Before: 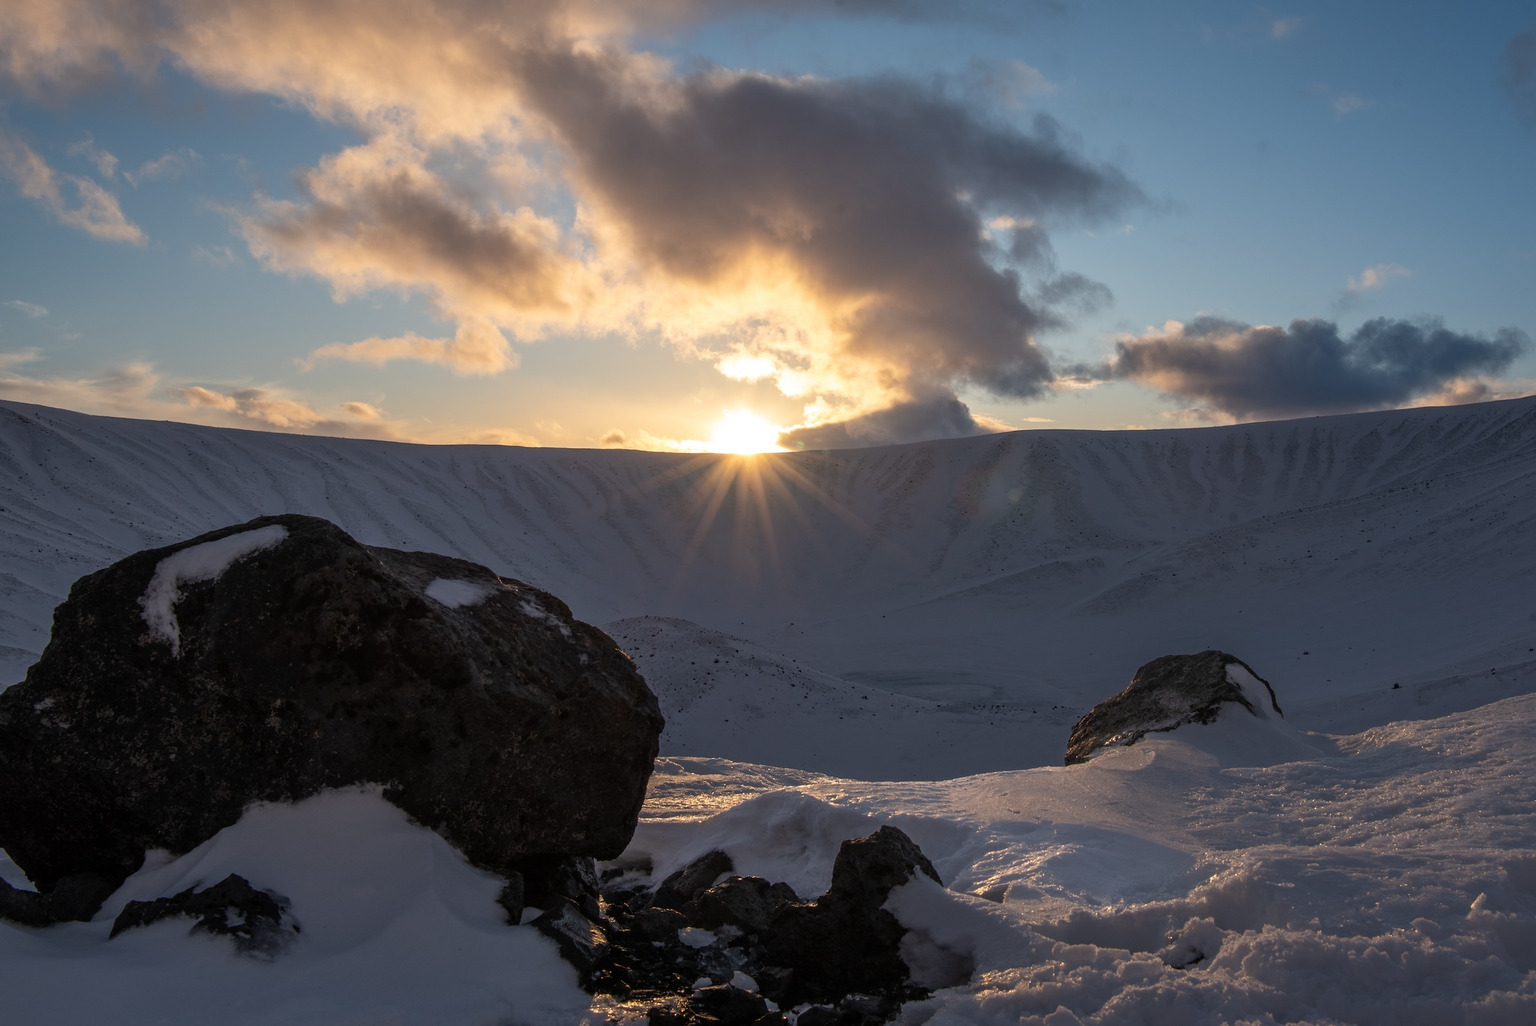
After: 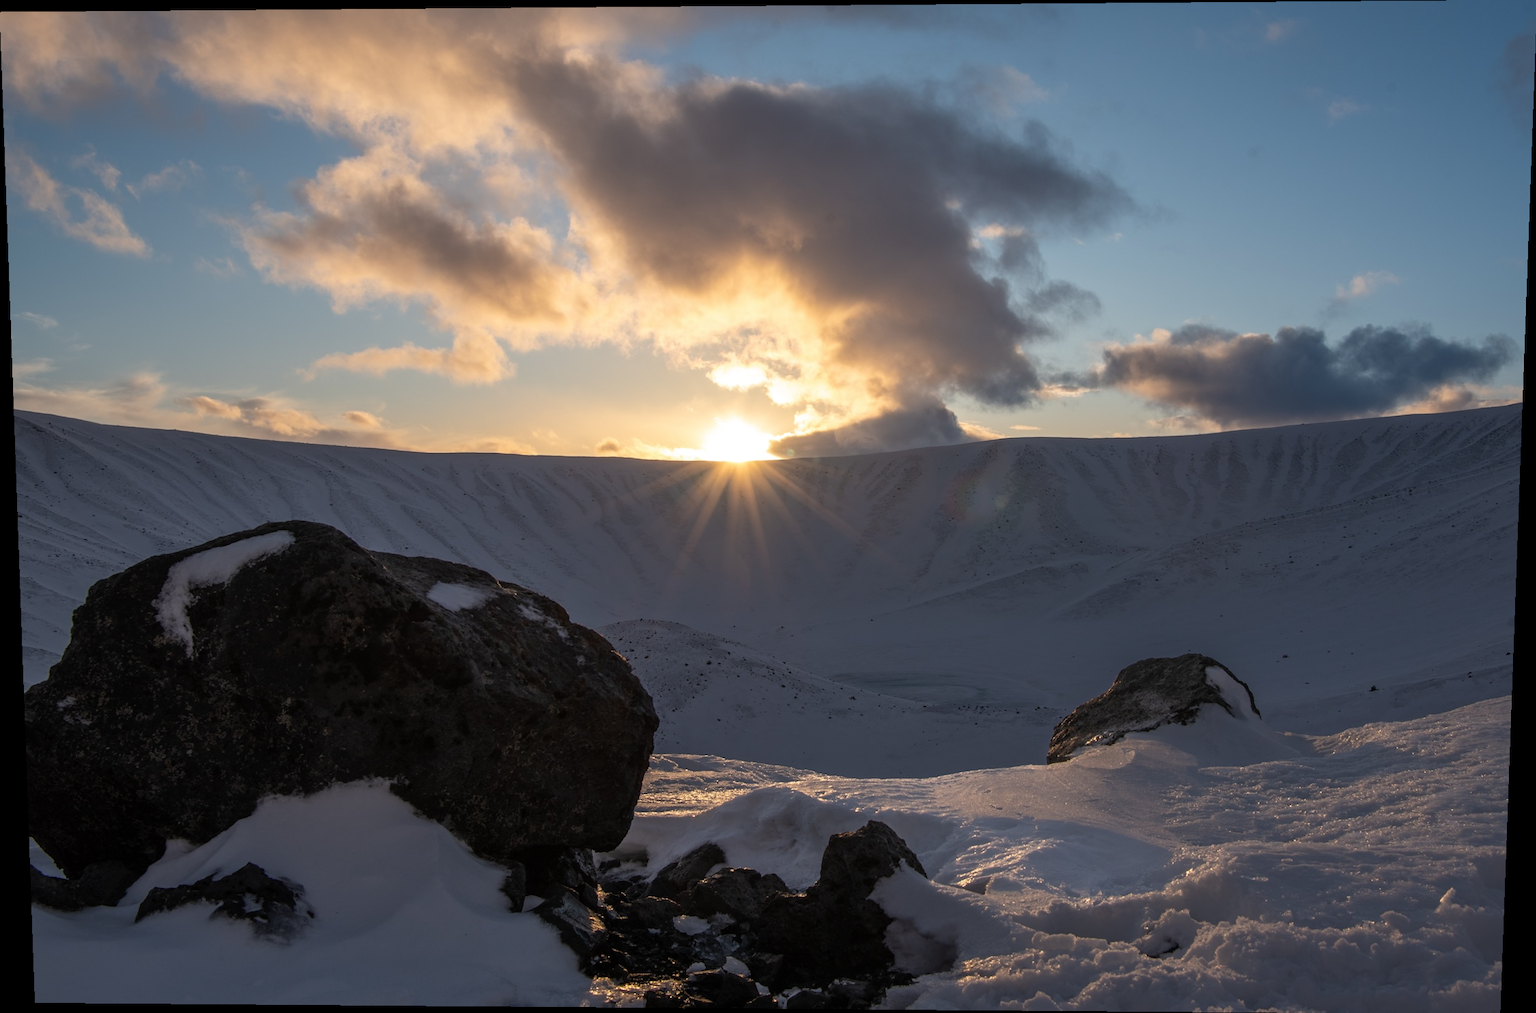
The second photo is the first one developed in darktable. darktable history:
rotate and perspective: lens shift (vertical) 0.048, lens shift (horizontal) -0.024, automatic cropping off
